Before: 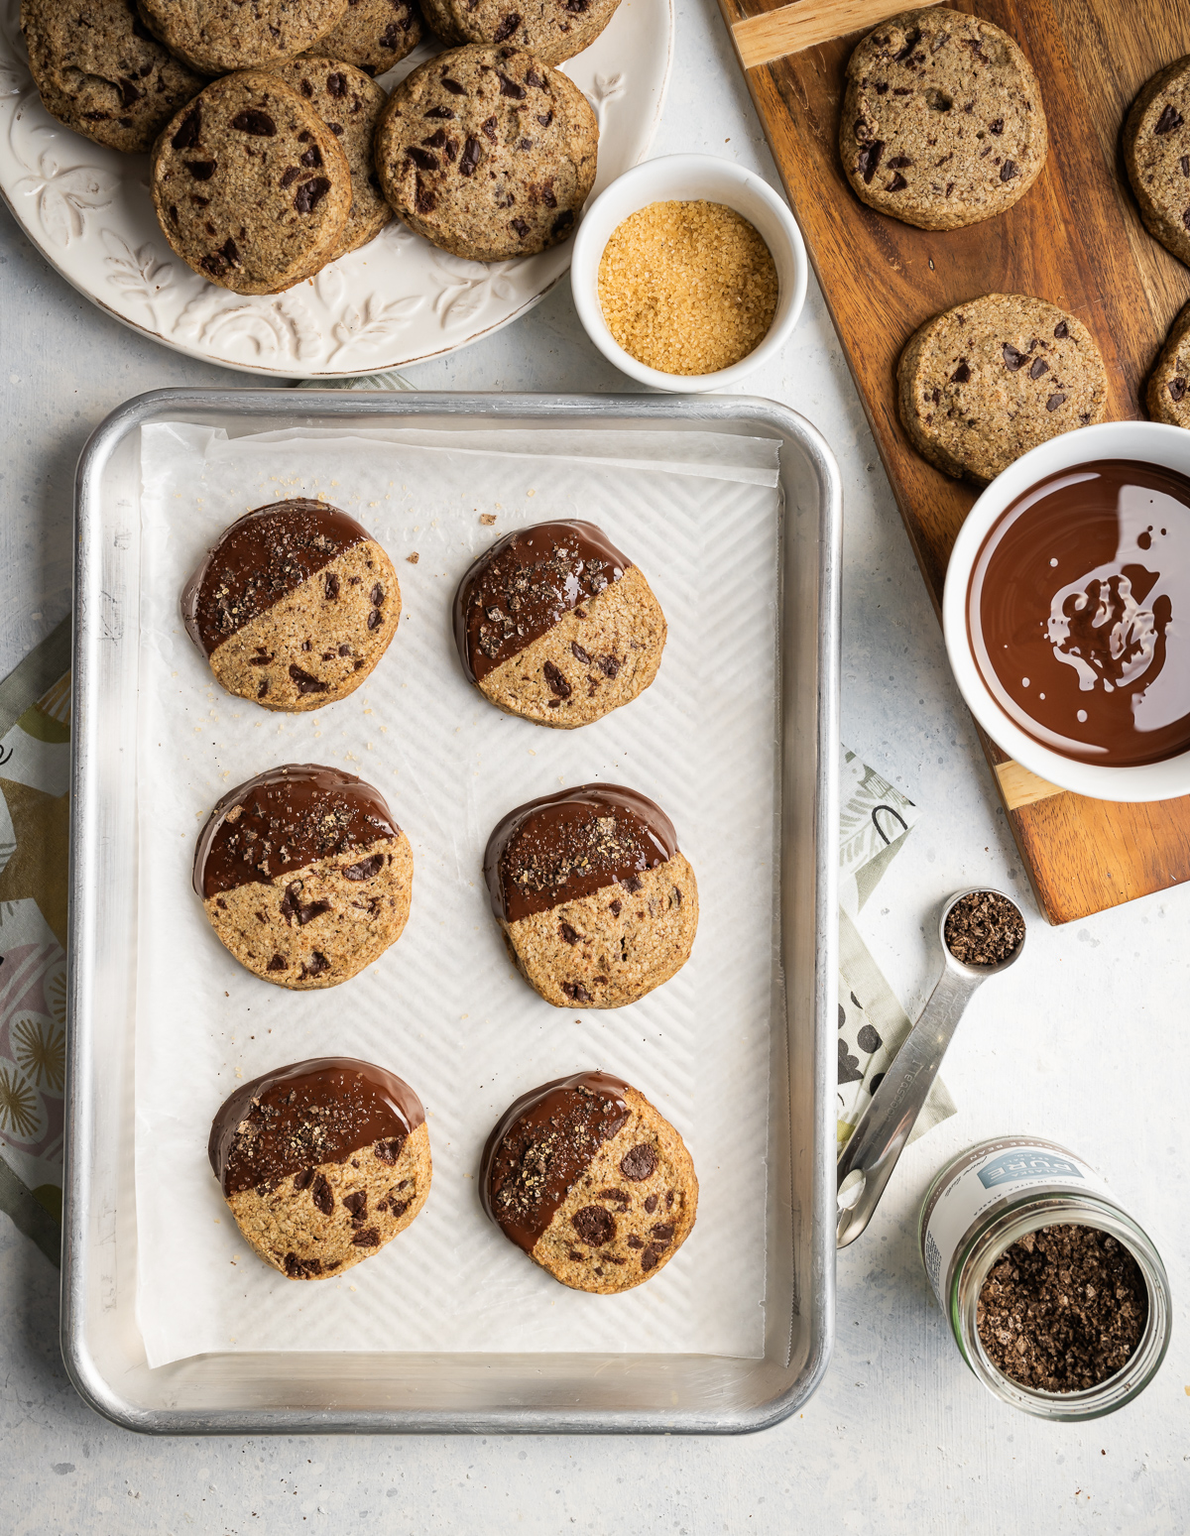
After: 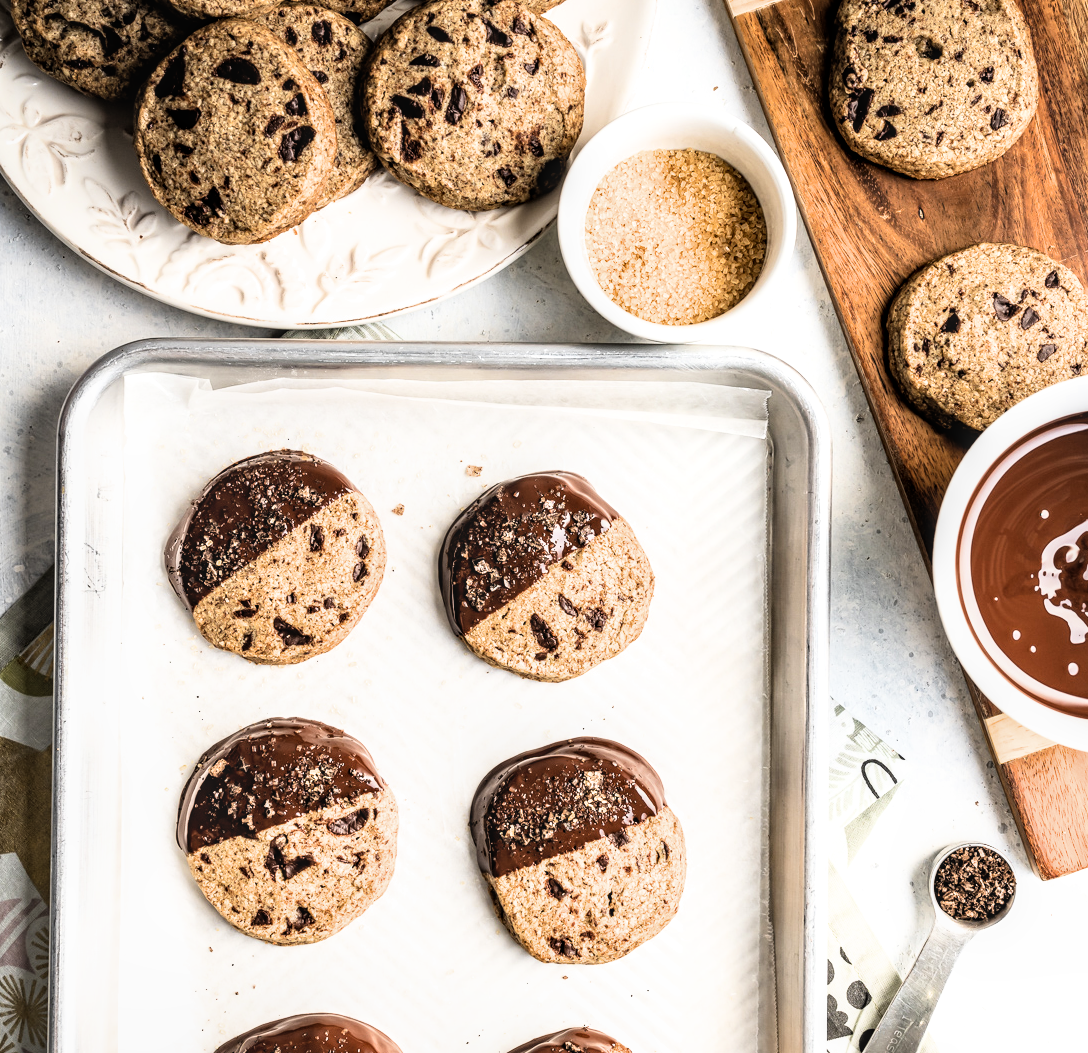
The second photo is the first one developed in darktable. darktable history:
crop: left 1.509%, top 3.452%, right 7.696%, bottom 28.452%
exposure: black level correction 0, exposure 0.68 EV, compensate exposure bias true, compensate highlight preservation false
local contrast: on, module defaults
filmic rgb: black relative exposure -5.42 EV, white relative exposure 2.85 EV, dynamic range scaling -37.73%, hardness 4, contrast 1.605, highlights saturation mix -0.93%
